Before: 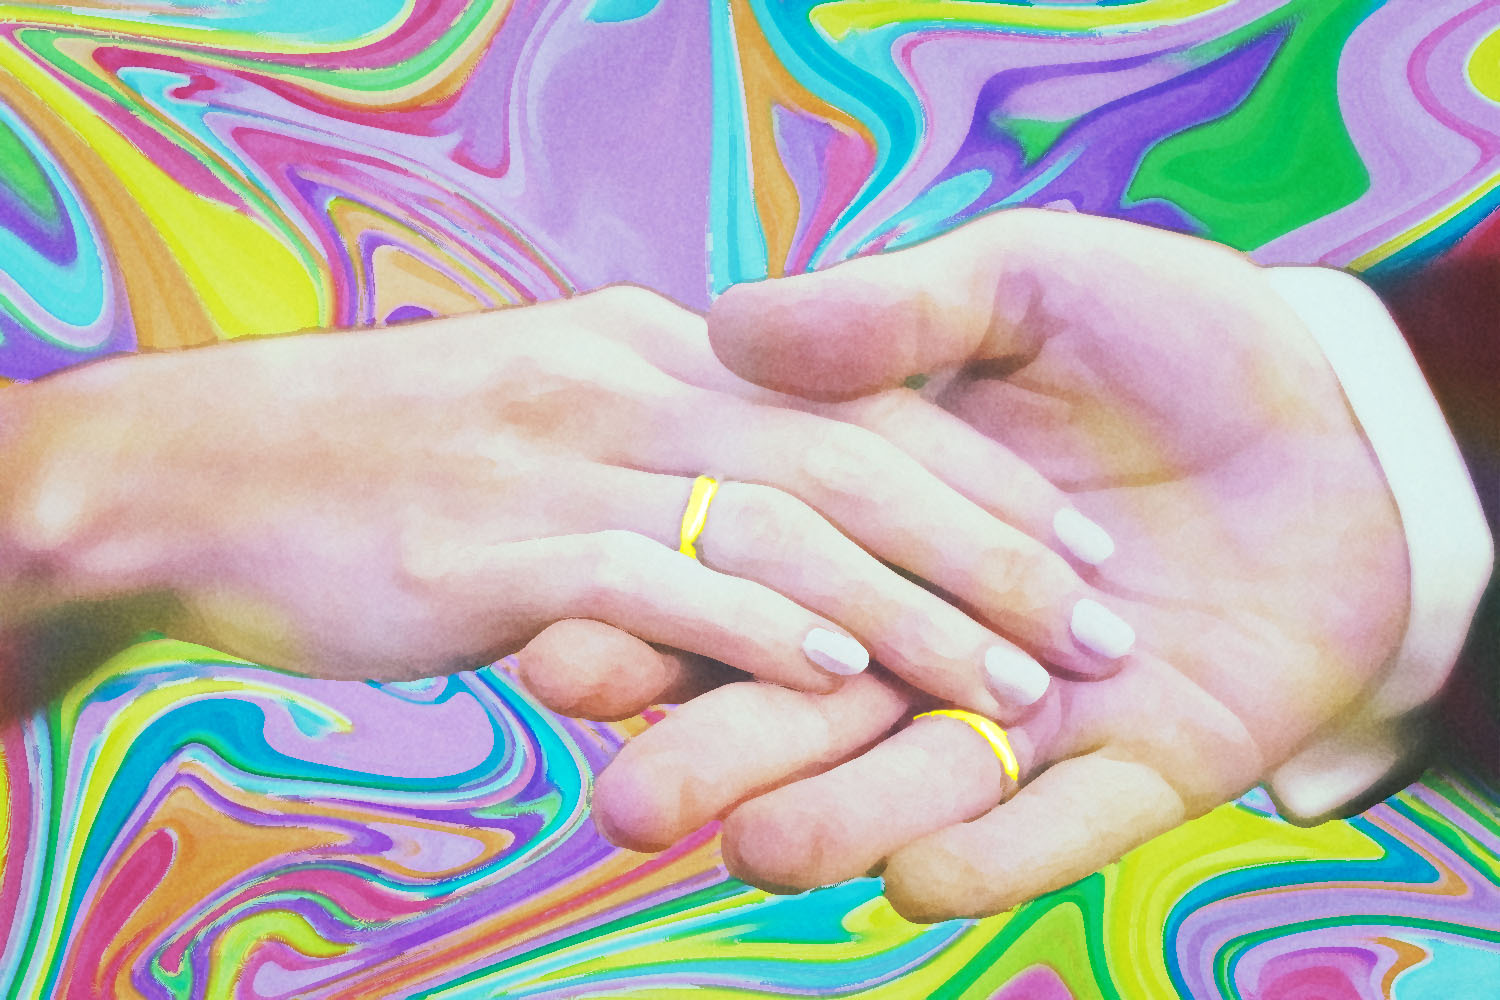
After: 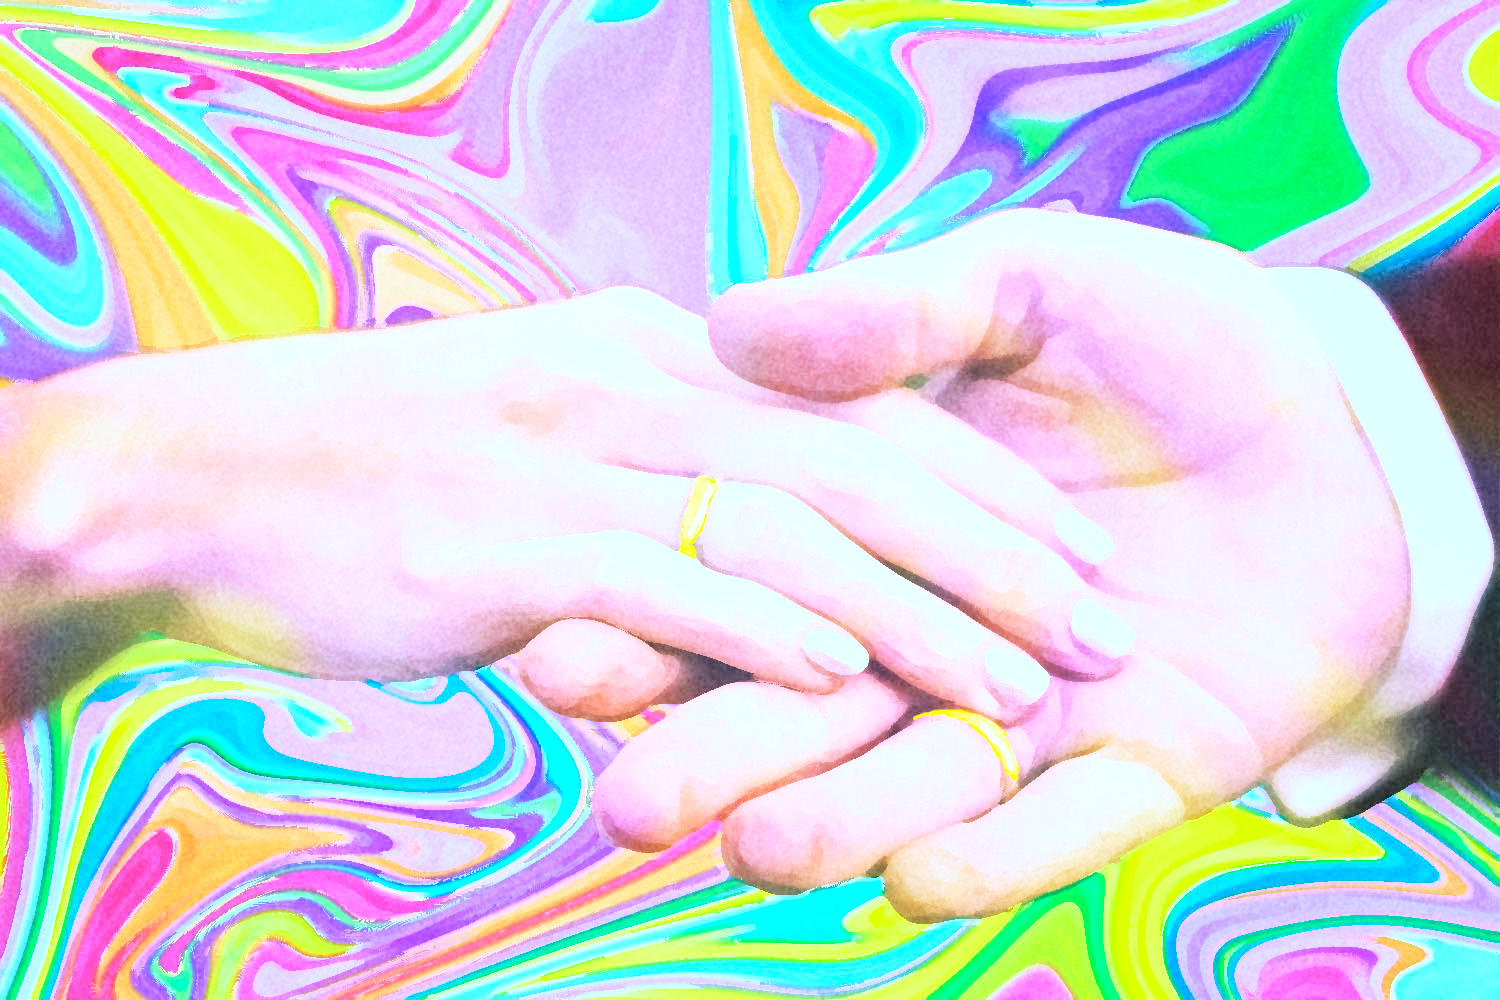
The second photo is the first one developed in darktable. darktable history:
local contrast: highlights 100%, shadows 100%, detail 120%, midtone range 0.2
base curve: curves: ch0 [(0, 0) (0.028, 0.03) (0.121, 0.232) (0.46, 0.748) (0.859, 0.968) (1, 1)]
white balance: red 0.948, green 1.02, blue 1.176
haze removal: compatibility mode true, adaptive false
exposure: black level correction 0.001, exposure 0.14 EV, compensate highlight preservation false
